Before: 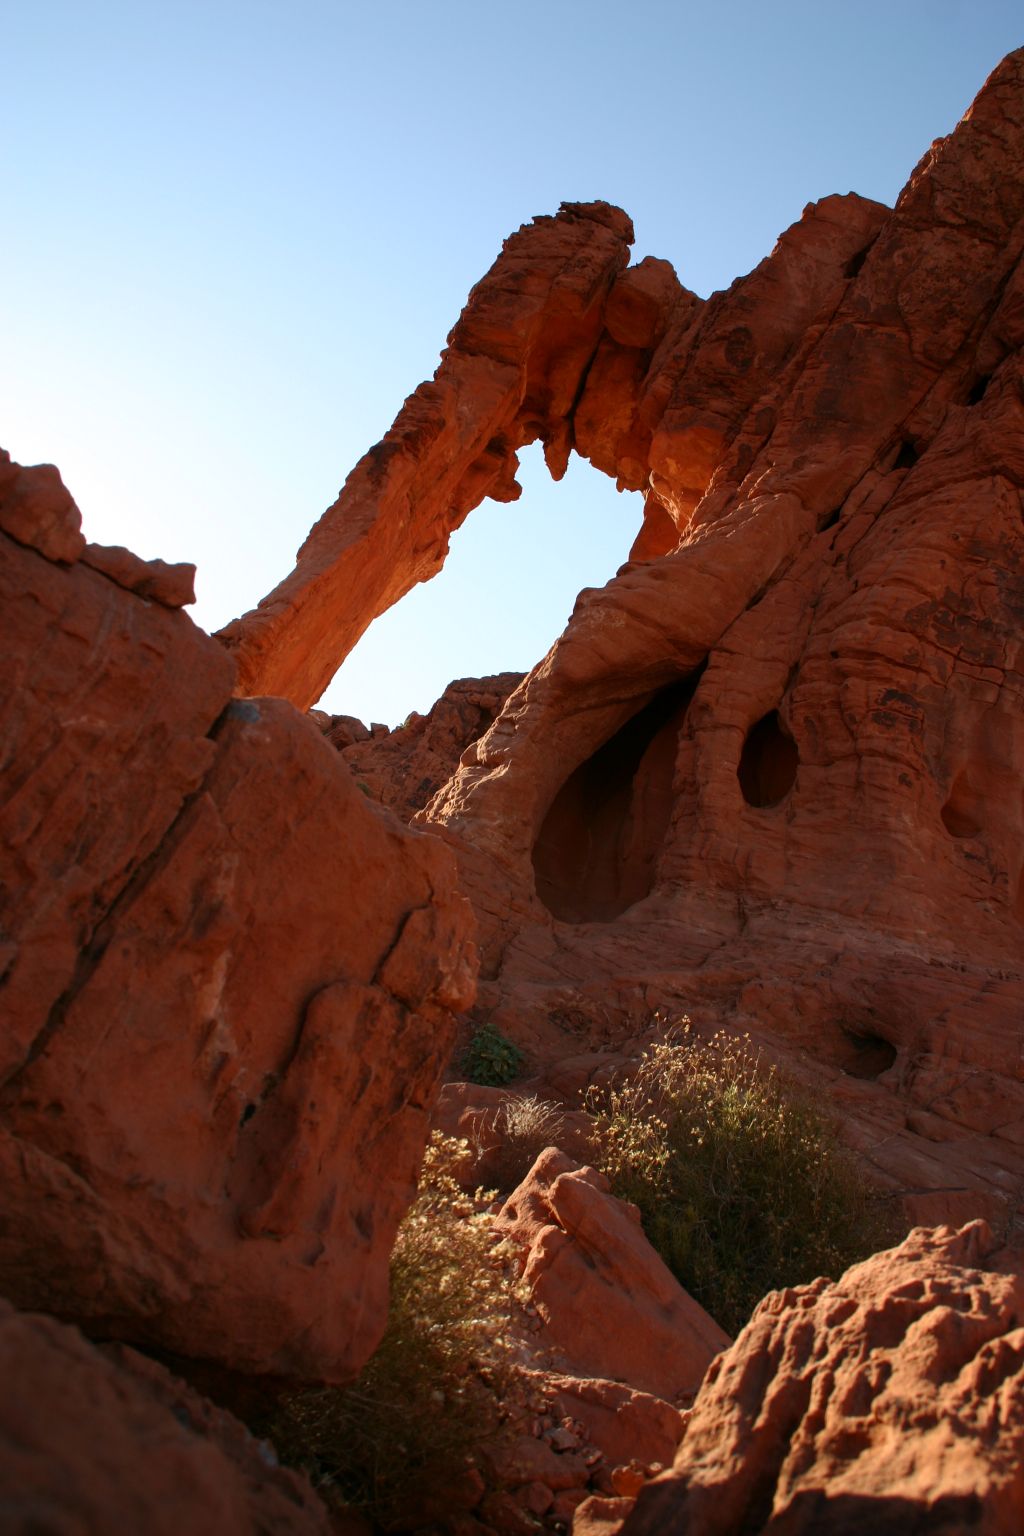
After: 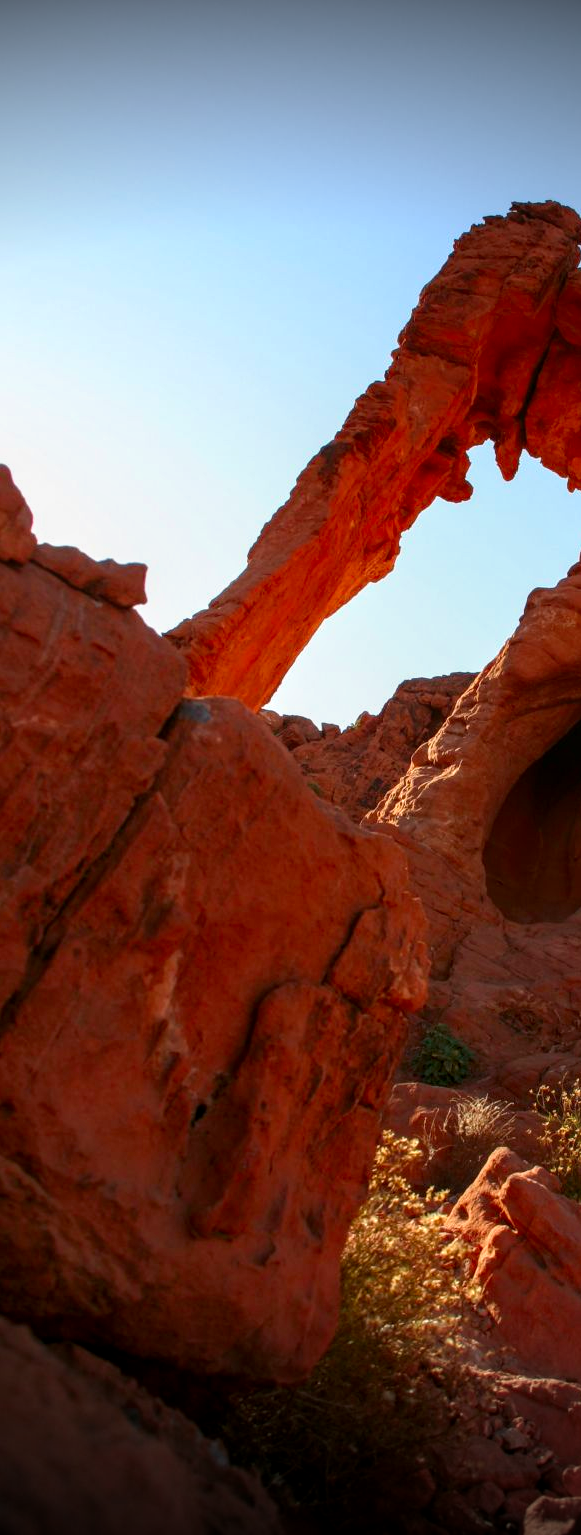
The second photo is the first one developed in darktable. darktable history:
crop: left 4.847%, right 38.346%
local contrast: on, module defaults
vignetting: fall-off start 100.06%, brightness -0.81, width/height ratio 1.302
color correction: highlights b* 0.028, saturation 1.36
